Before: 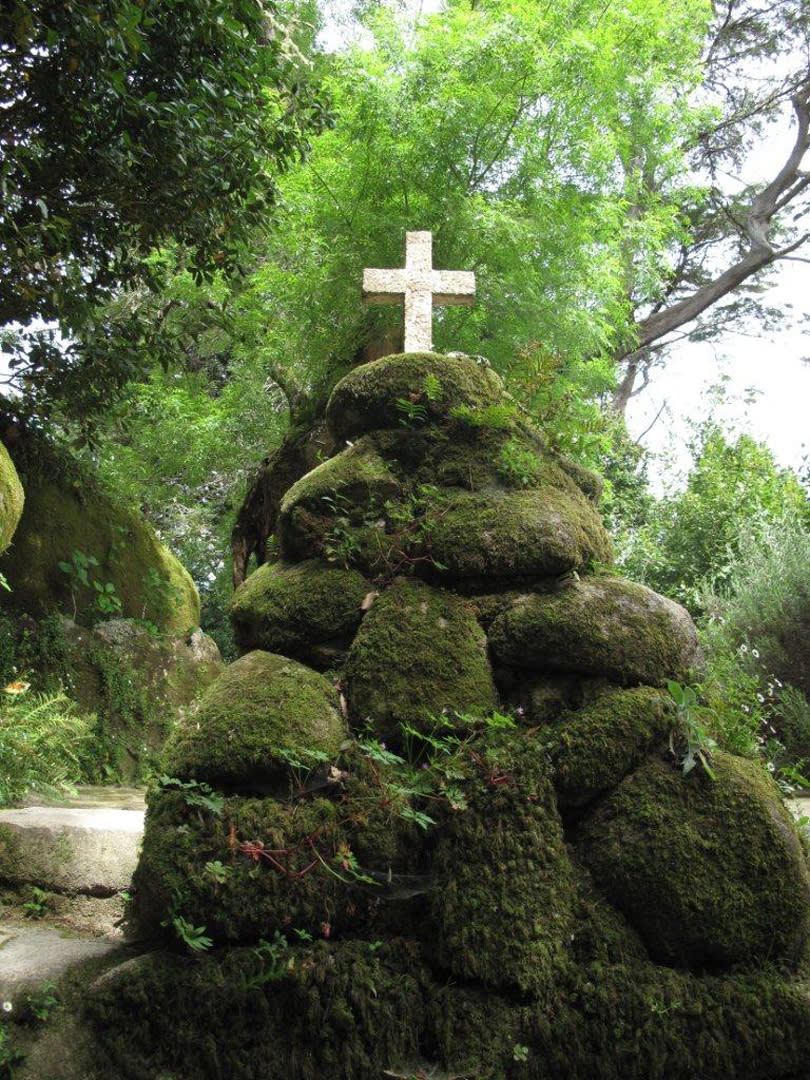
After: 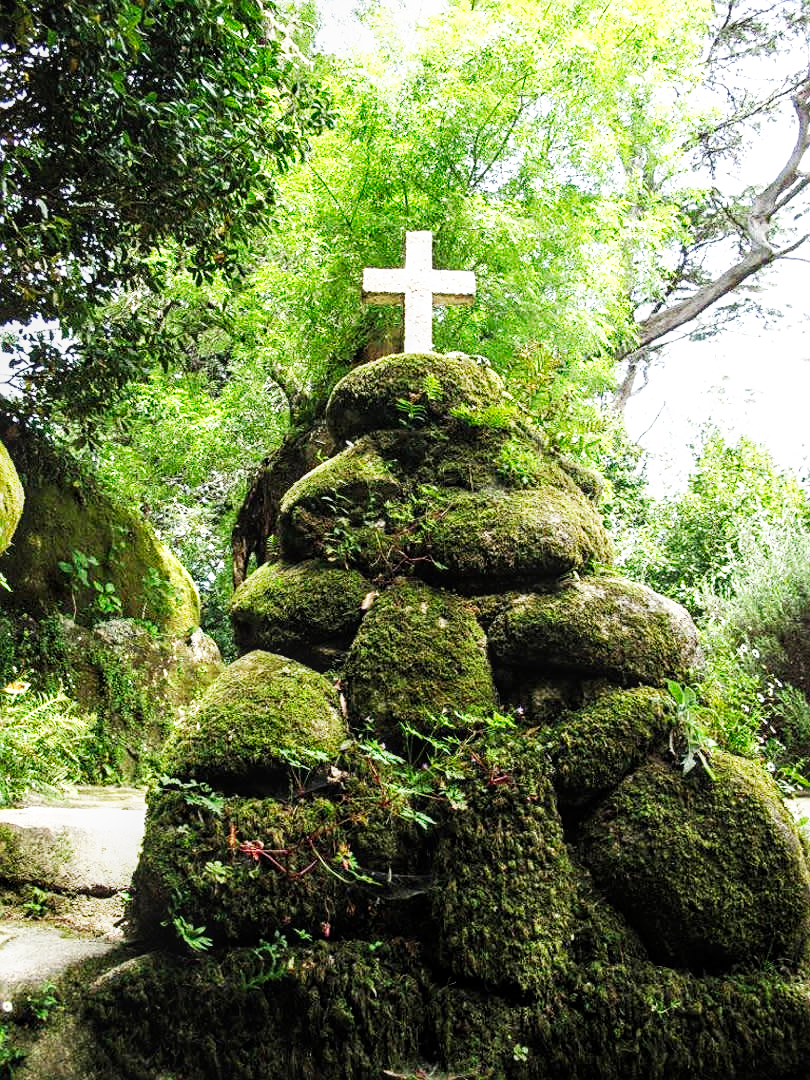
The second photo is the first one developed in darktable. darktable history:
sharpen: on, module defaults
local contrast: on, module defaults
base curve: curves: ch0 [(0, 0) (0.007, 0.004) (0.027, 0.03) (0.046, 0.07) (0.207, 0.54) (0.442, 0.872) (0.673, 0.972) (1, 1)], preserve colors none
